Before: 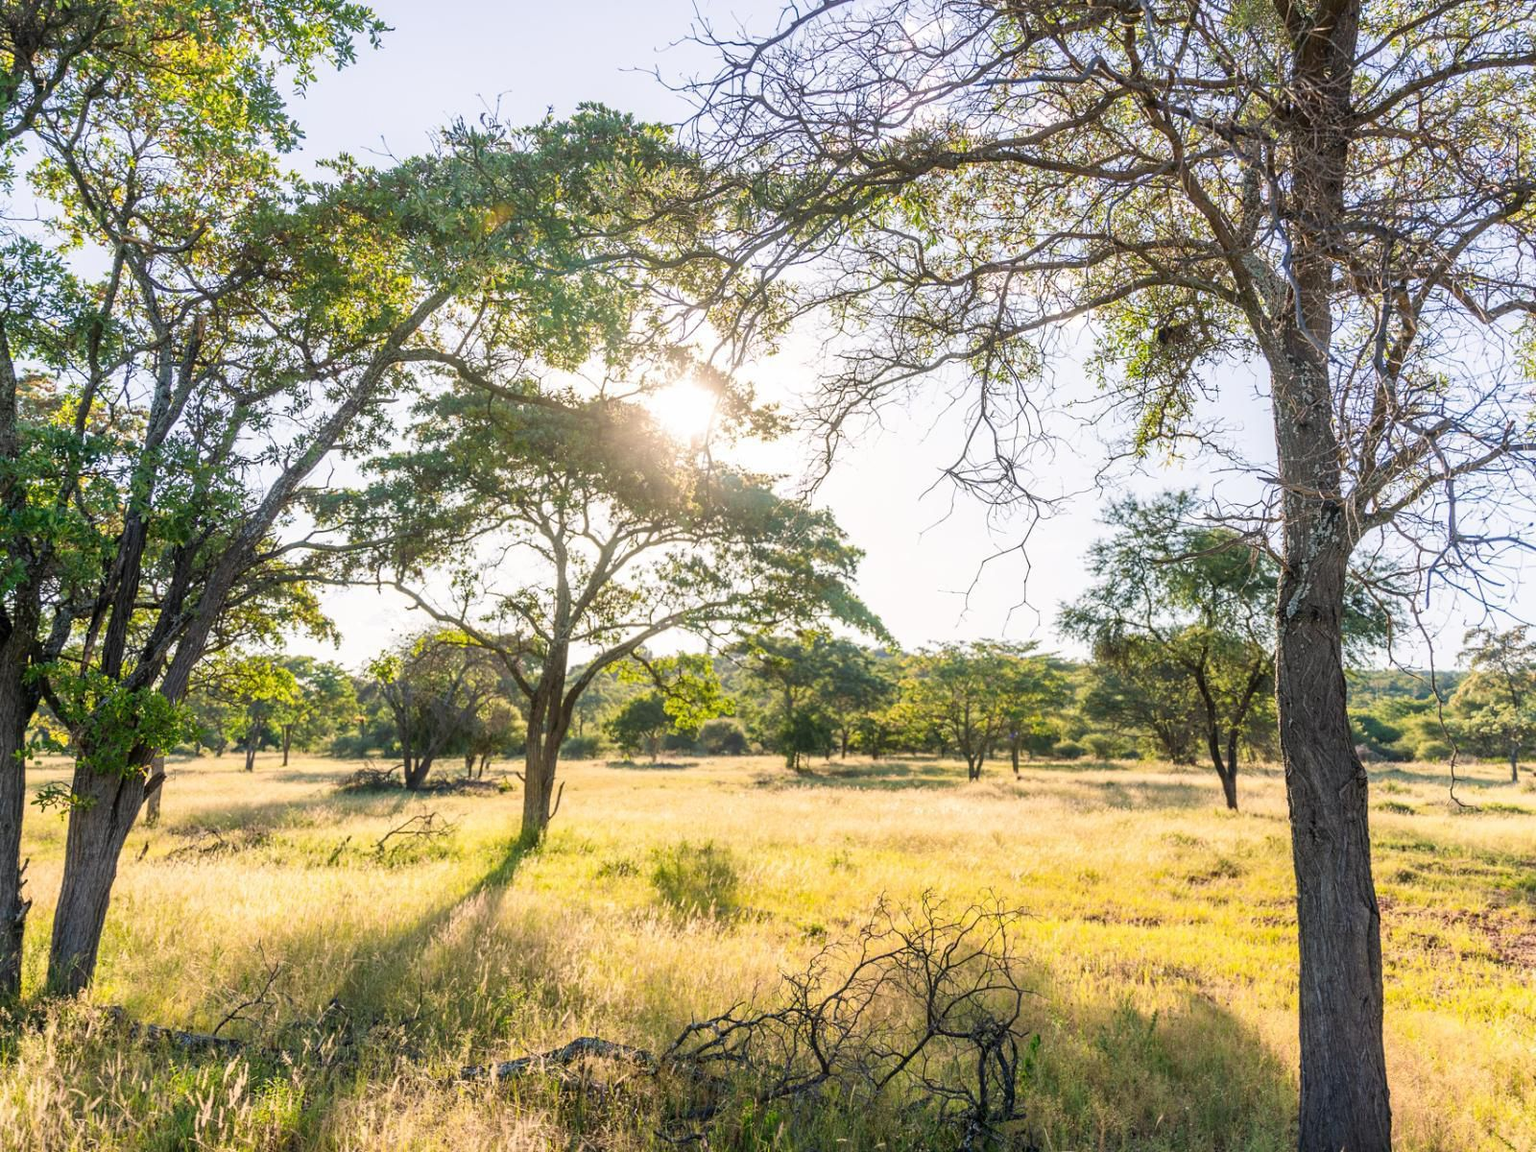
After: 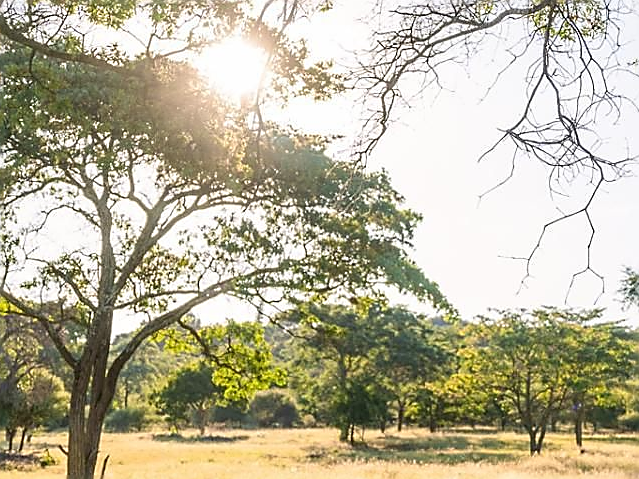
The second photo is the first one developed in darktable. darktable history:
sharpen: radius 1.4, amount 1.25, threshold 0.7
crop: left 30%, top 30%, right 30%, bottom 30%
tone equalizer: on, module defaults
